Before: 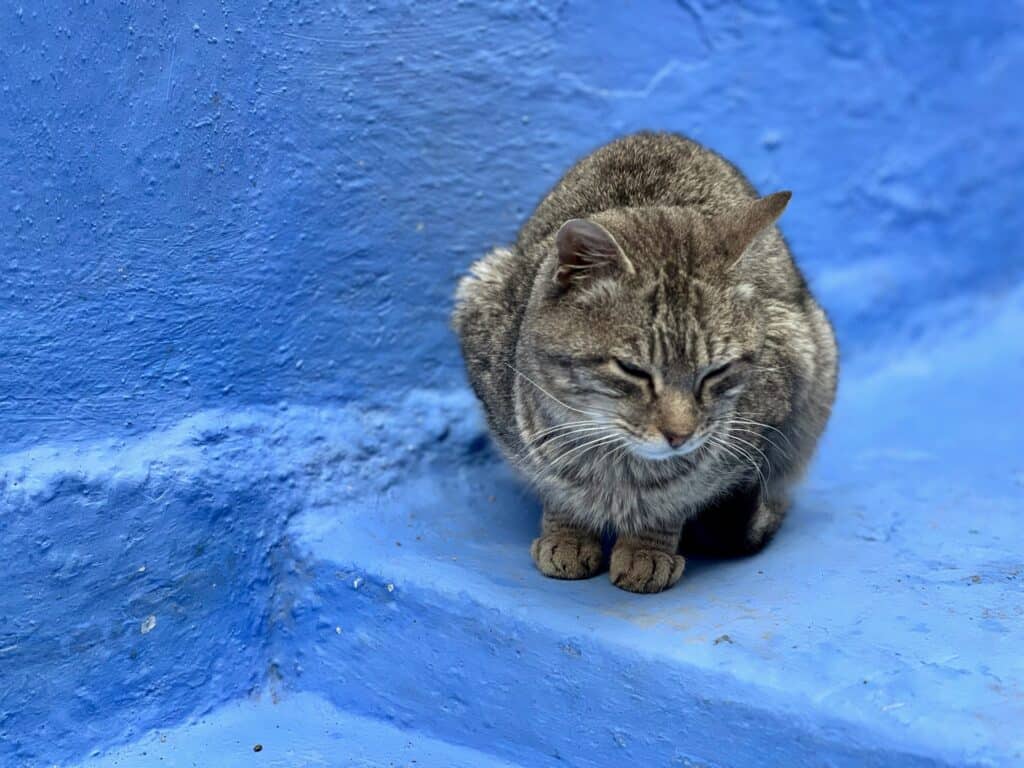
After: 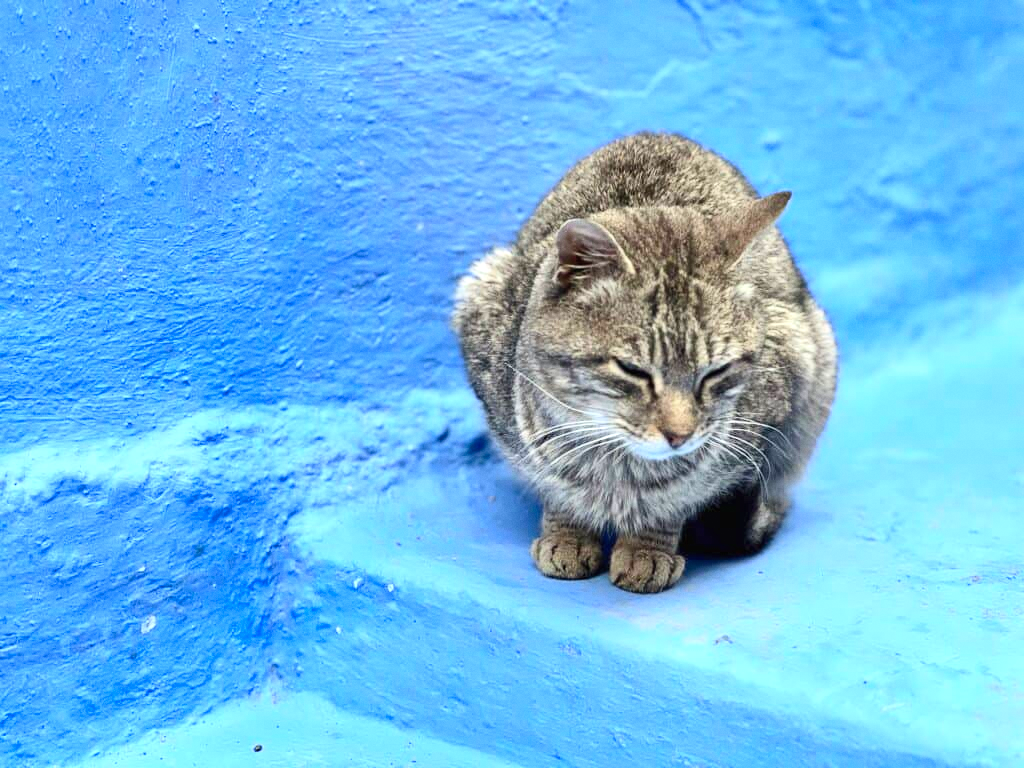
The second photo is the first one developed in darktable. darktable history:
grain: coarseness 14.57 ISO, strength 8.8%
contrast brightness saturation: contrast 0.2, brightness 0.16, saturation 0.22
exposure: black level correction 0, exposure 0.7 EV, compensate highlight preservation false
